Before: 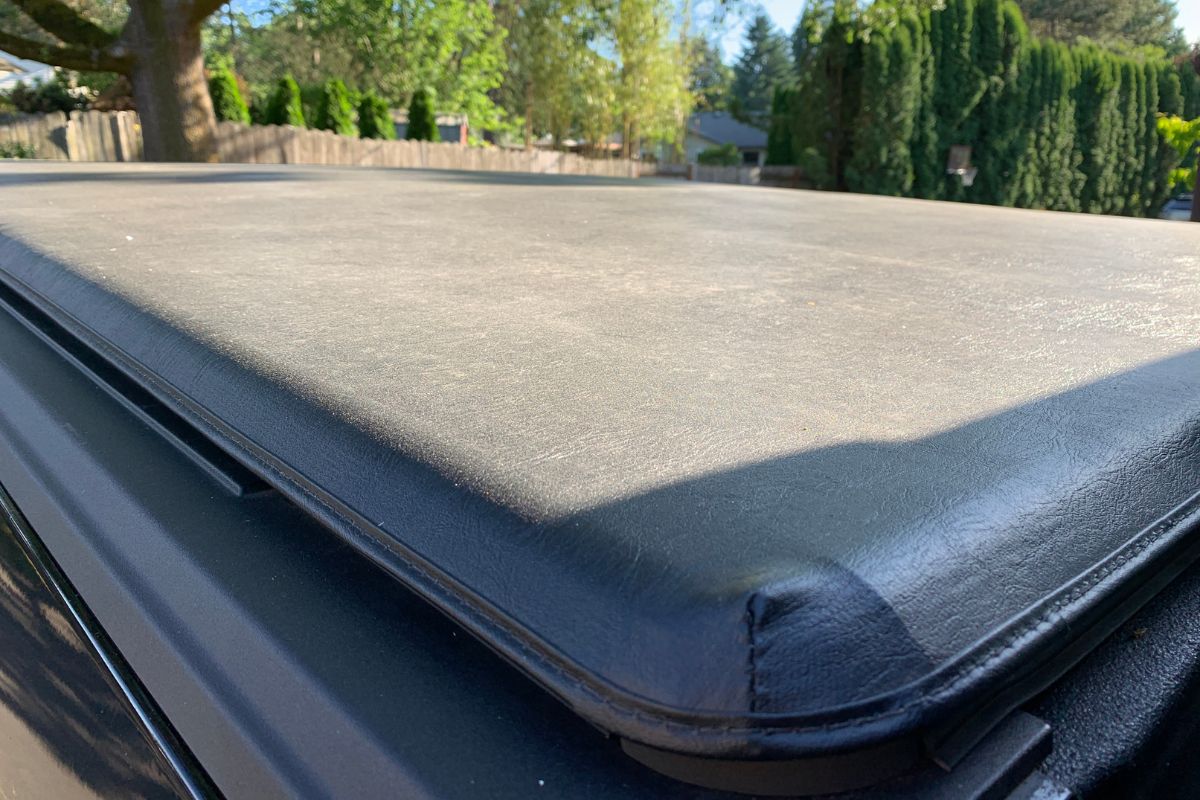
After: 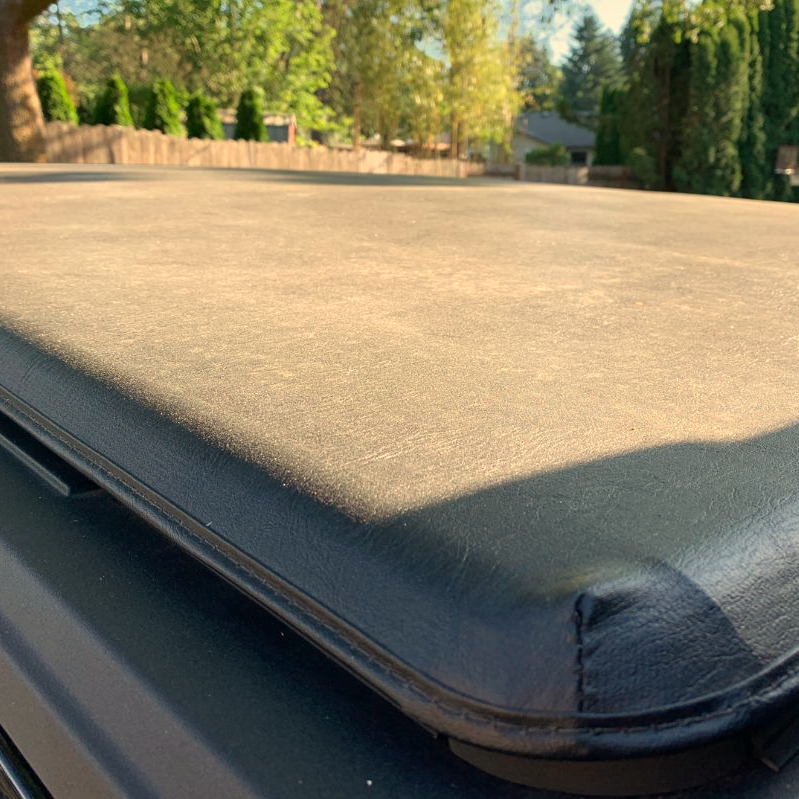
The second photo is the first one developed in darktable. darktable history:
crop and rotate: left 14.385%, right 18.948%
white balance: red 1.123, blue 0.83
